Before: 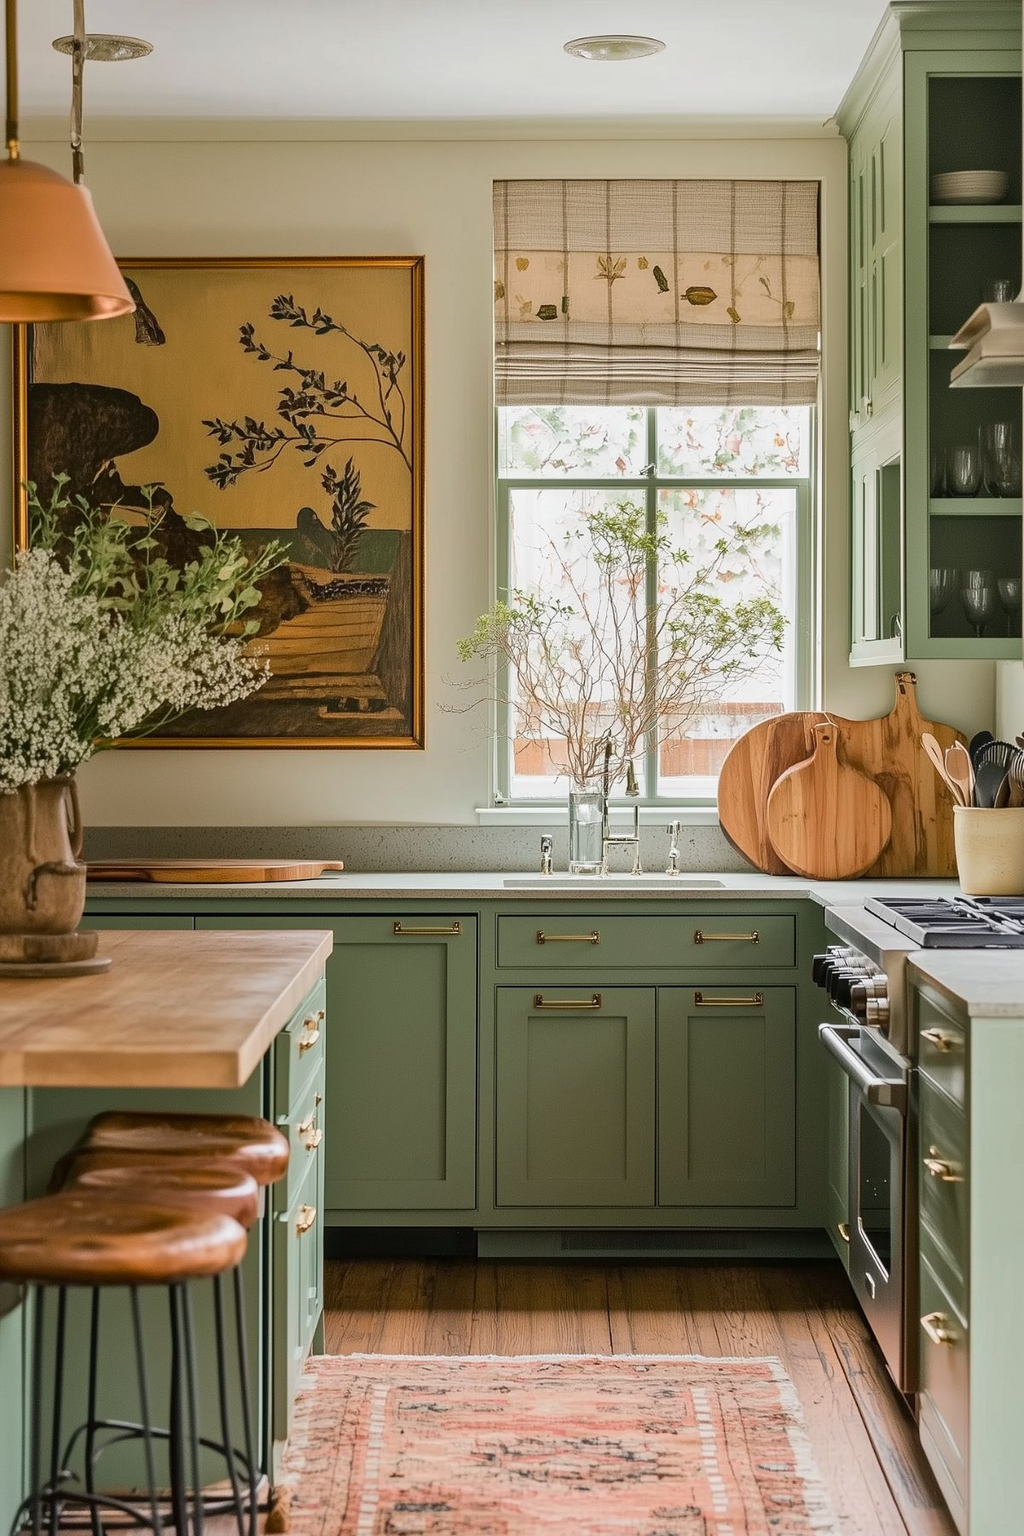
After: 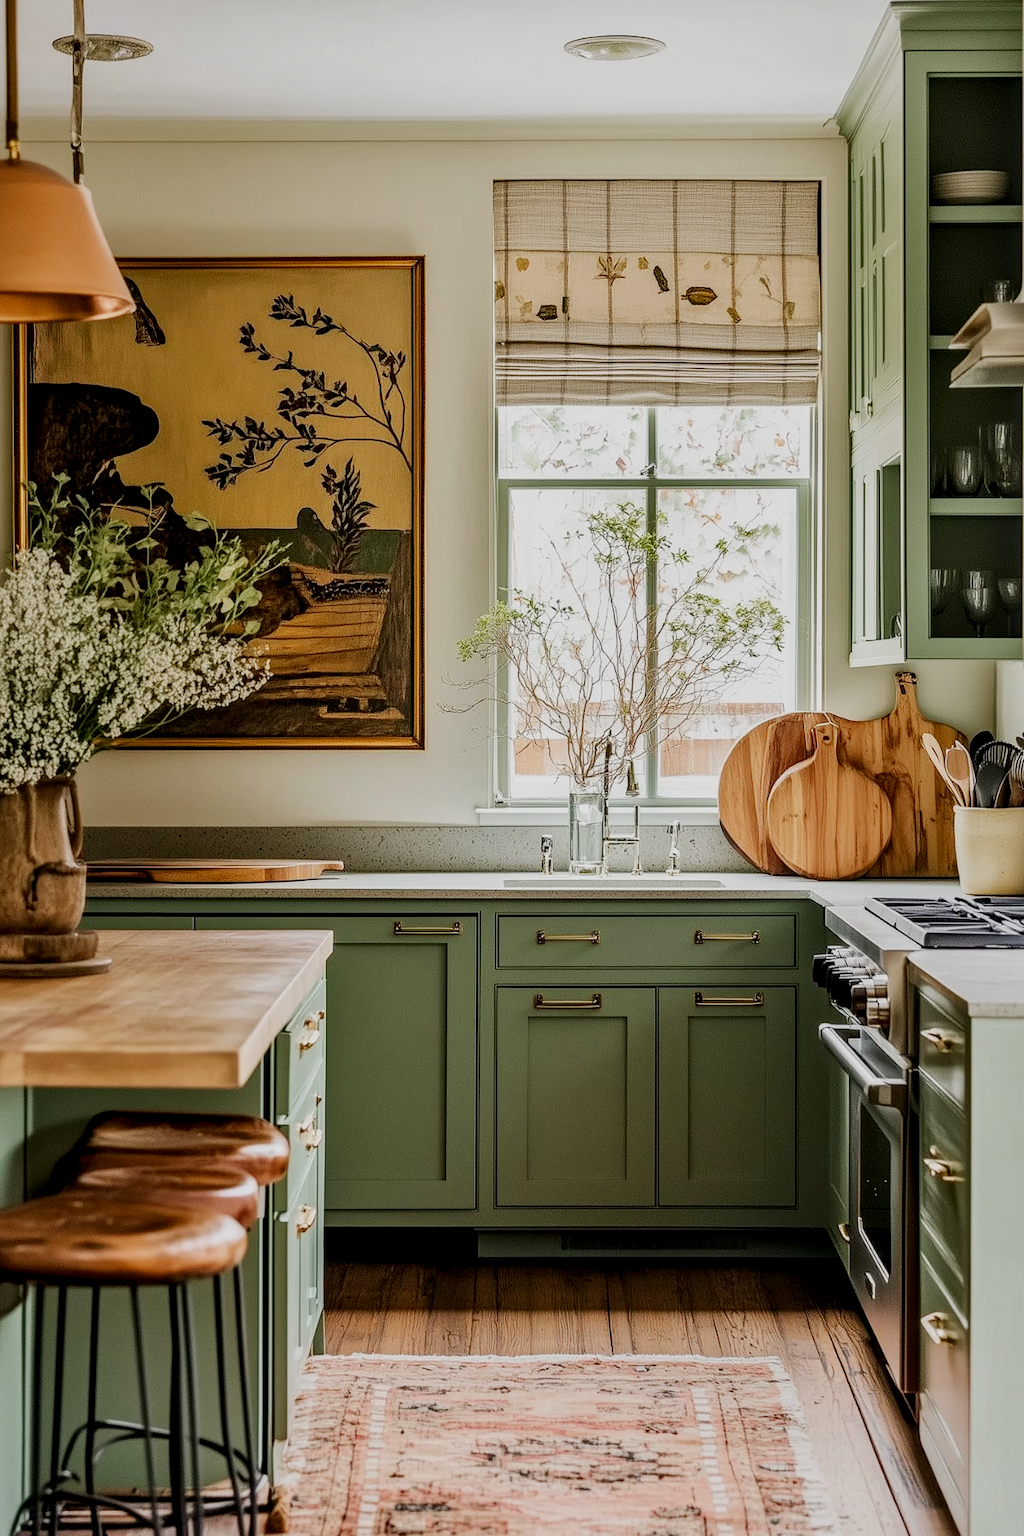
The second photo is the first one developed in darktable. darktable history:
sigmoid: skew -0.2, preserve hue 0%, red attenuation 0.1, red rotation 0.035, green attenuation 0.1, green rotation -0.017, blue attenuation 0.15, blue rotation -0.052, base primaries Rec2020
local contrast: detail 130%
exposure: black level correction 0, compensate exposure bias true, compensate highlight preservation false
